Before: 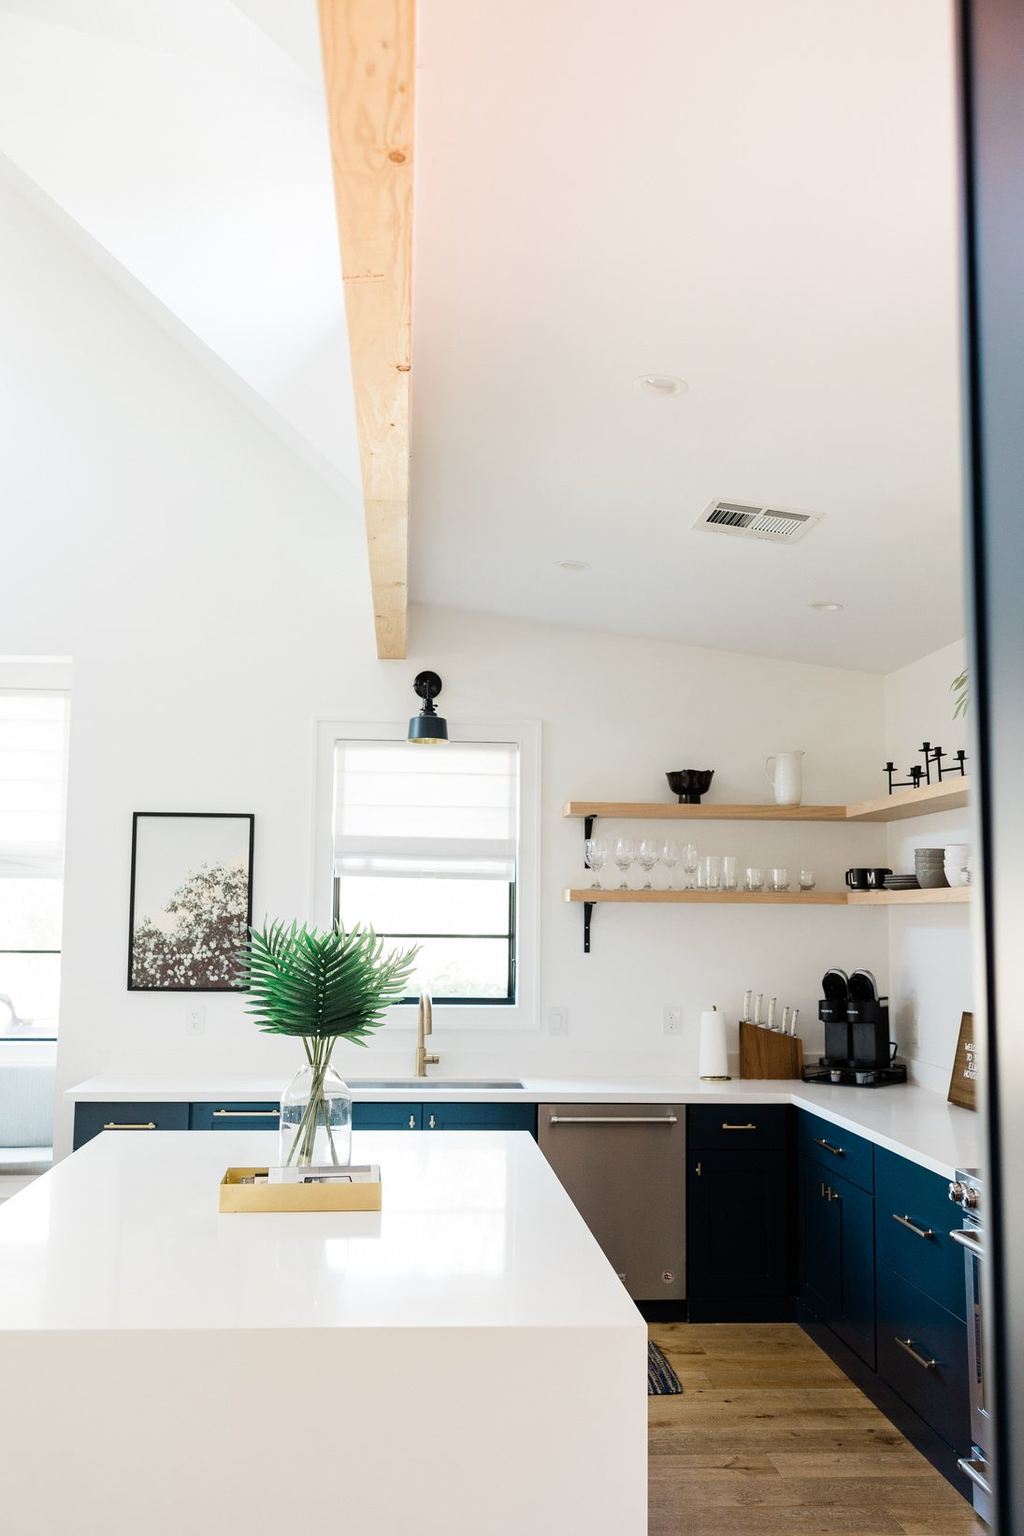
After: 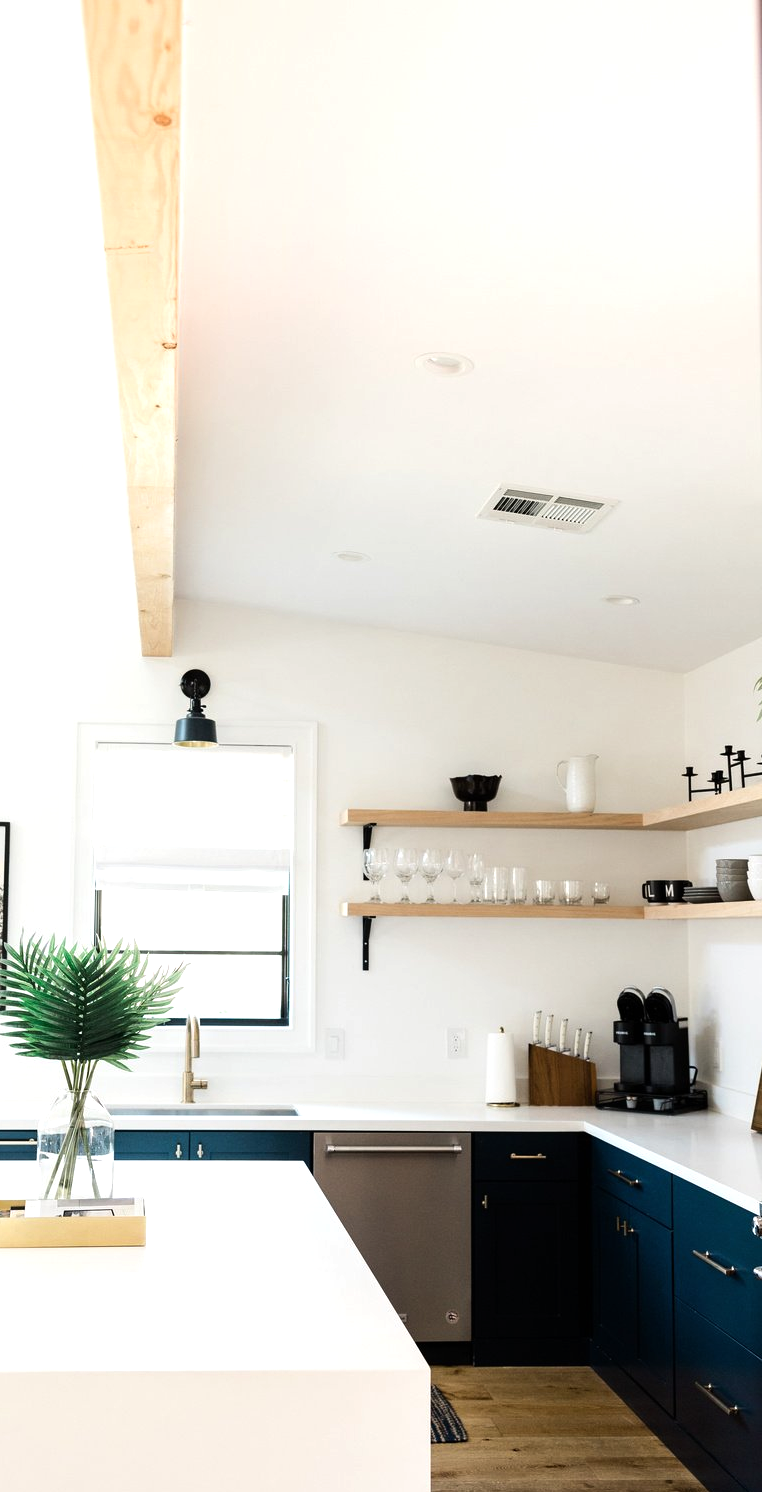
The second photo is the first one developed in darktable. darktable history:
tone equalizer: -8 EV -0.436 EV, -7 EV -0.395 EV, -6 EV -0.309 EV, -5 EV -0.191 EV, -3 EV 0.201 EV, -2 EV 0.321 EV, -1 EV 0.412 EV, +0 EV 0.44 EV, edges refinement/feathering 500, mask exposure compensation -1.57 EV, preserve details no
crop and rotate: left 23.977%, top 2.93%, right 6.416%, bottom 6.166%
